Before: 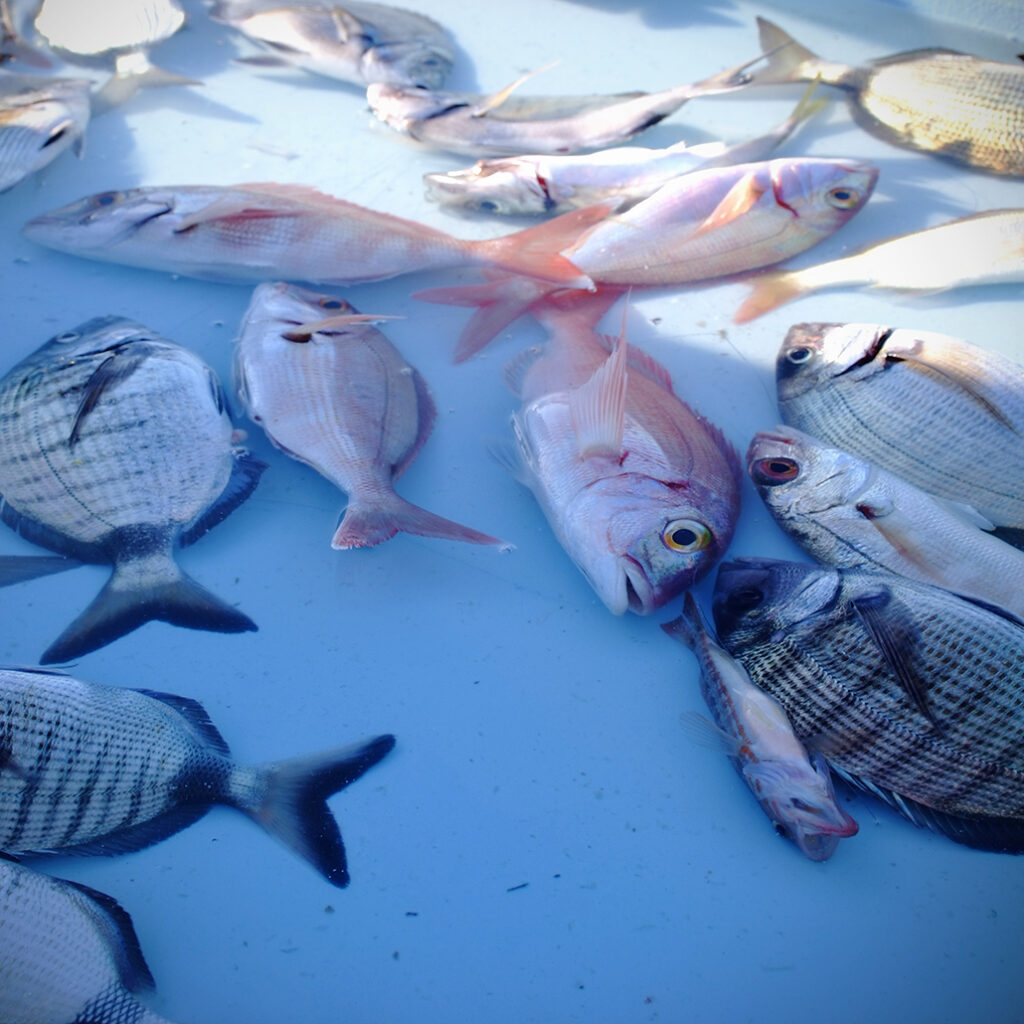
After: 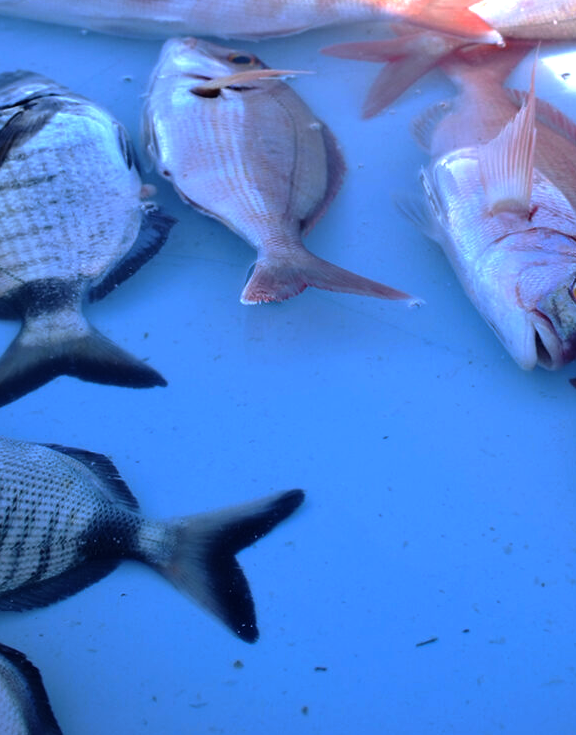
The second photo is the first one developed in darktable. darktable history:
tone equalizer: -8 EV -0.765 EV, -7 EV -0.739 EV, -6 EV -0.612 EV, -5 EV -0.401 EV, -3 EV 0.402 EV, -2 EV 0.6 EV, -1 EV 0.697 EV, +0 EV 0.746 EV, edges refinement/feathering 500, mask exposure compensation -1.25 EV, preserve details no
base curve: curves: ch0 [(0, 0) (0.595, 0.418) (1, 1)], preserve colors none
crop: left 8.905%, top 23.99%, right 34.803%, bottom 4.192%
